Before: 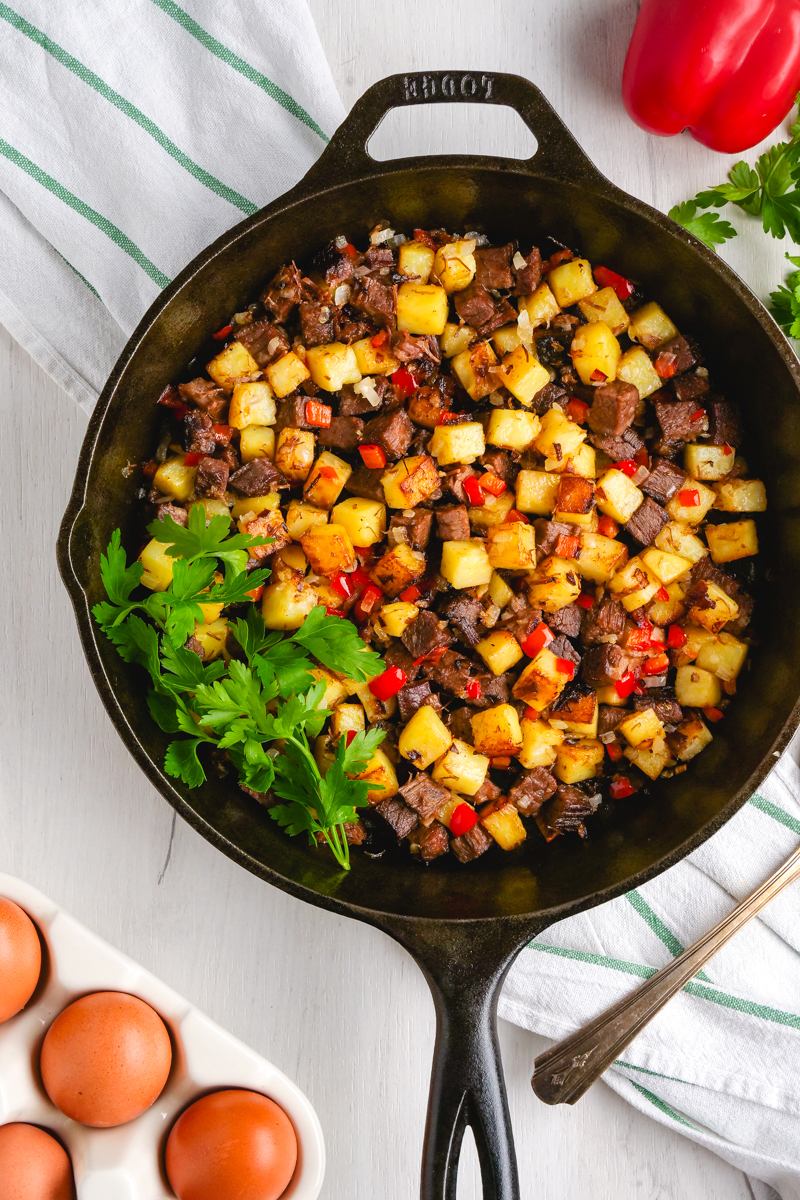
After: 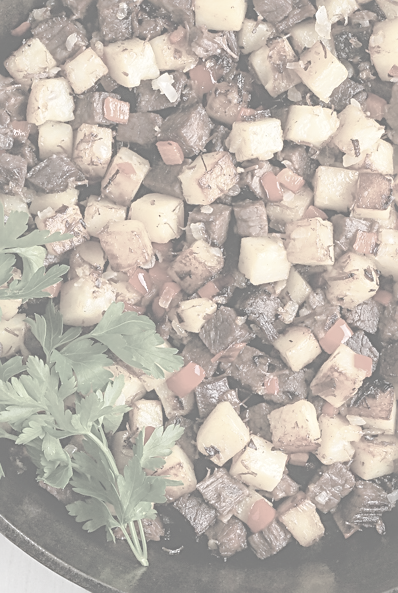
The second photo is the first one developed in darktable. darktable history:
exposure: exposure 0.202 EV, compensate exposure bias true, compensate highlight preservation false
crop: left 25.324%, top 25.333%, right 24.817%, bottom 25.199%
tone equalizer: -8 EV 0 EV, -7 EV -0.001 EV, -6 EV 0.005 EV, -5 EV -0.048 EV, -4 EV -0.142 EV, -3 EV -0.176 EV, -2 EV 0.246 EV, -1 EV 0.708 EV, +0 EV 0.511 EV, edges refinement/feathering 500, mask exposure compensation -1.57 EV, preserve details no
contrast brightness saturation: contrast -0.34, brightness 0.756, saturation -0.778
color calibration: gray › normalize channels true, illuminant same as pipeline (D50), adaptation XYZ, x 0.346, y 0.358, temperature 5022.84 K, gamut compression 0.006
color correction: highlights b* -0.042, saturation 0.563
sharpen: on, module defaults
